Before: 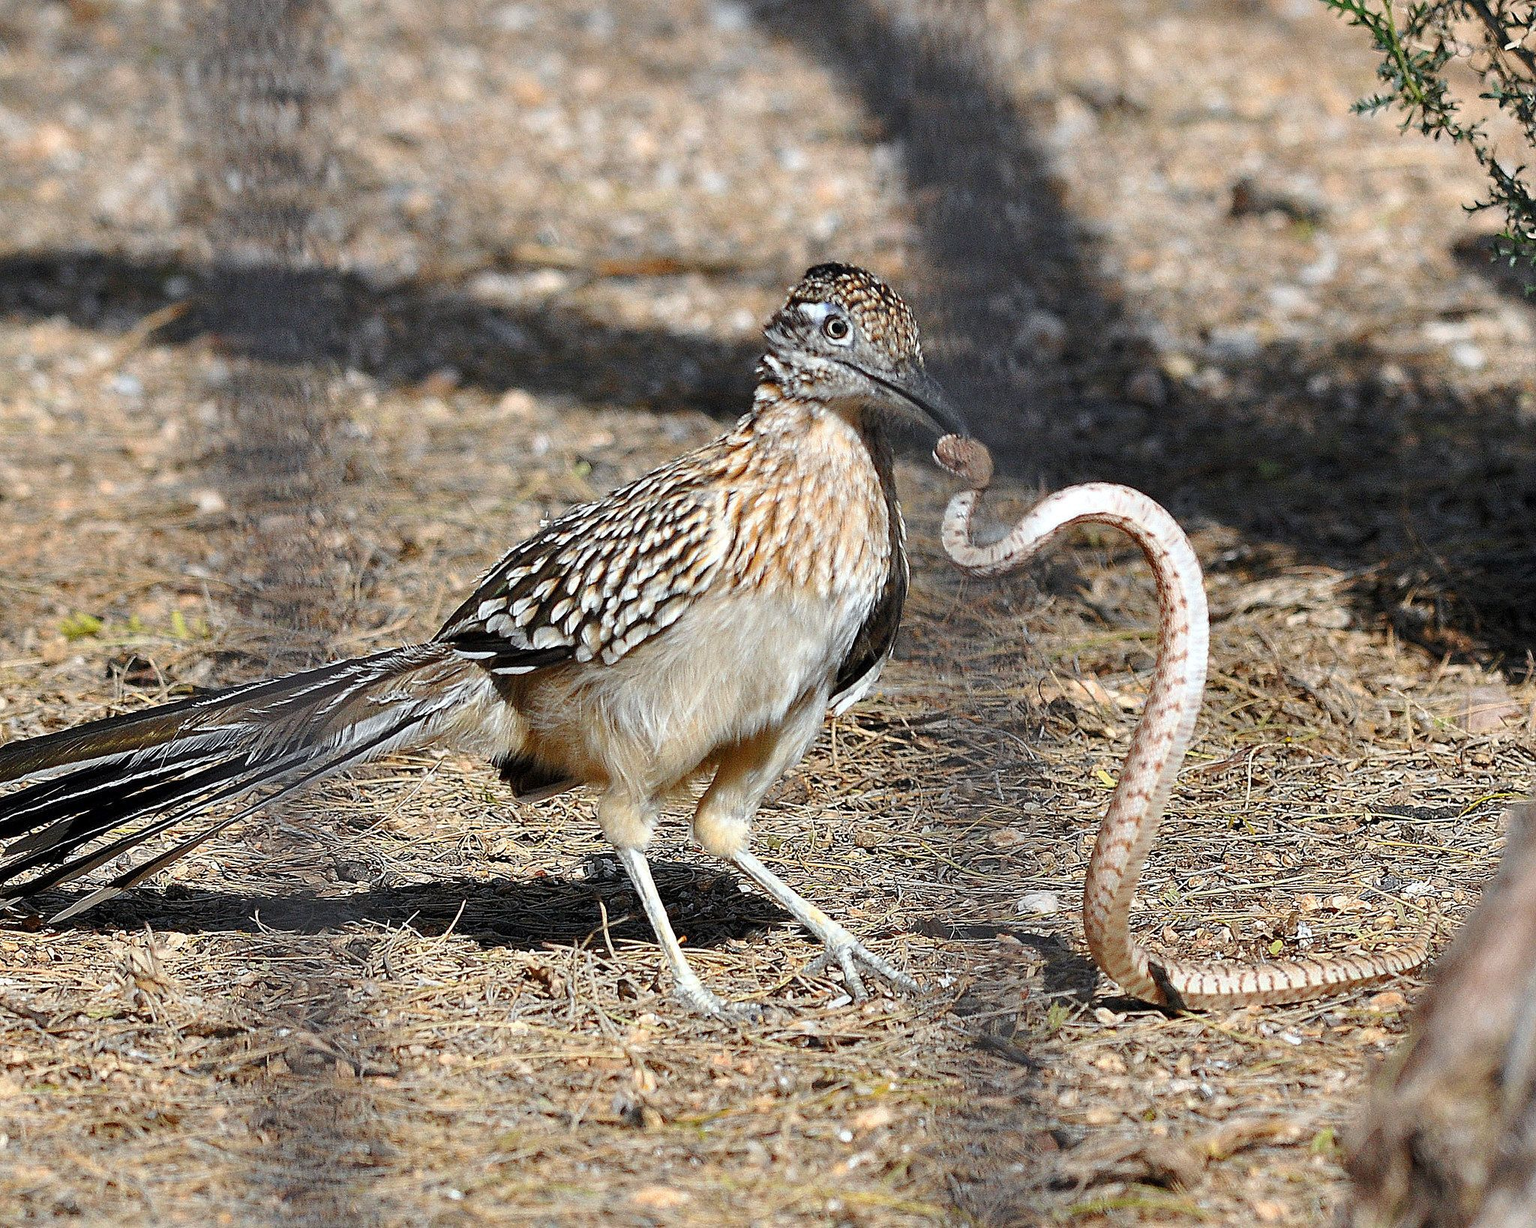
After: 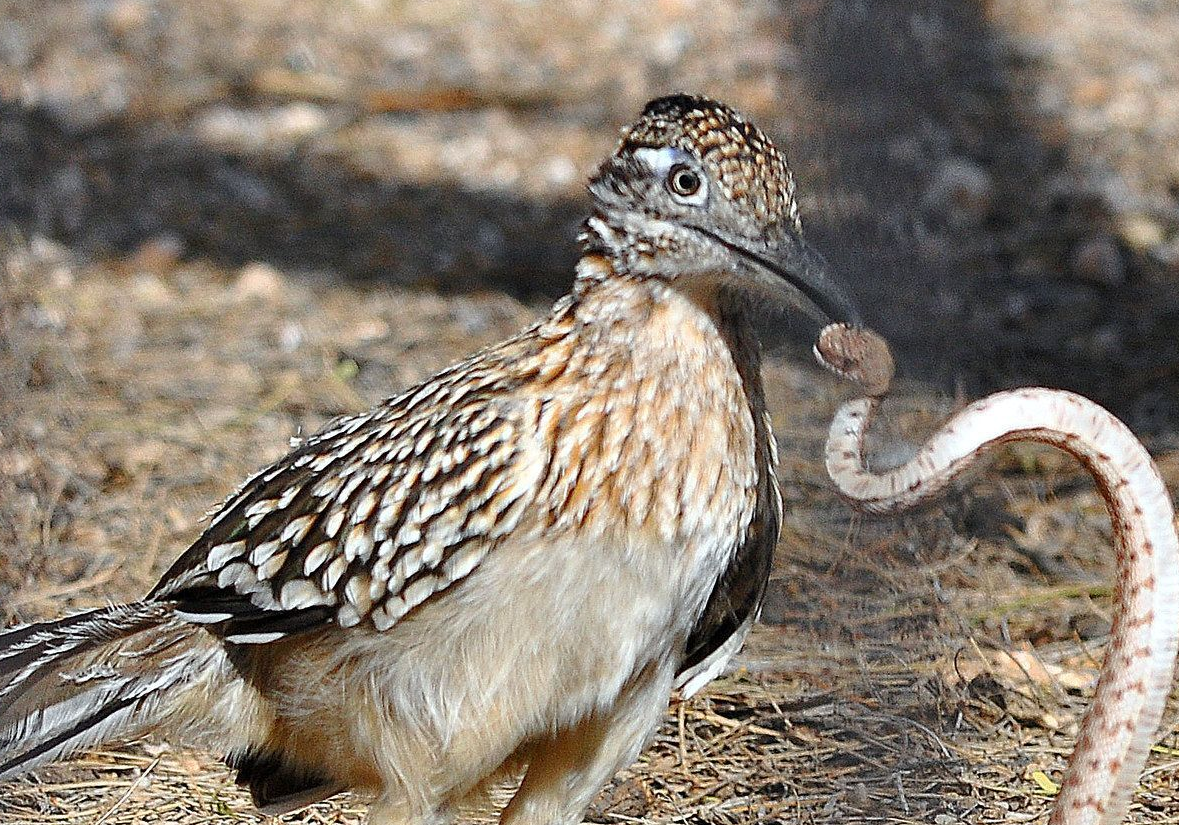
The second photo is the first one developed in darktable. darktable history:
crop: left 21.007%, top 15.638%, right 21.415%, bottom 33.949%
